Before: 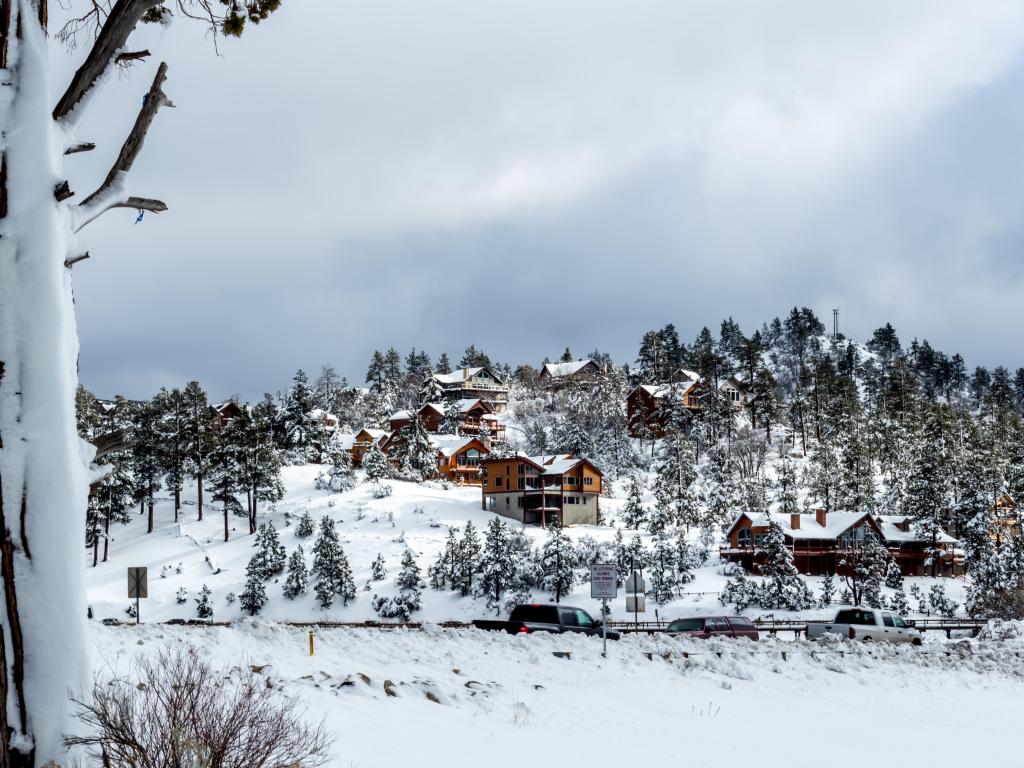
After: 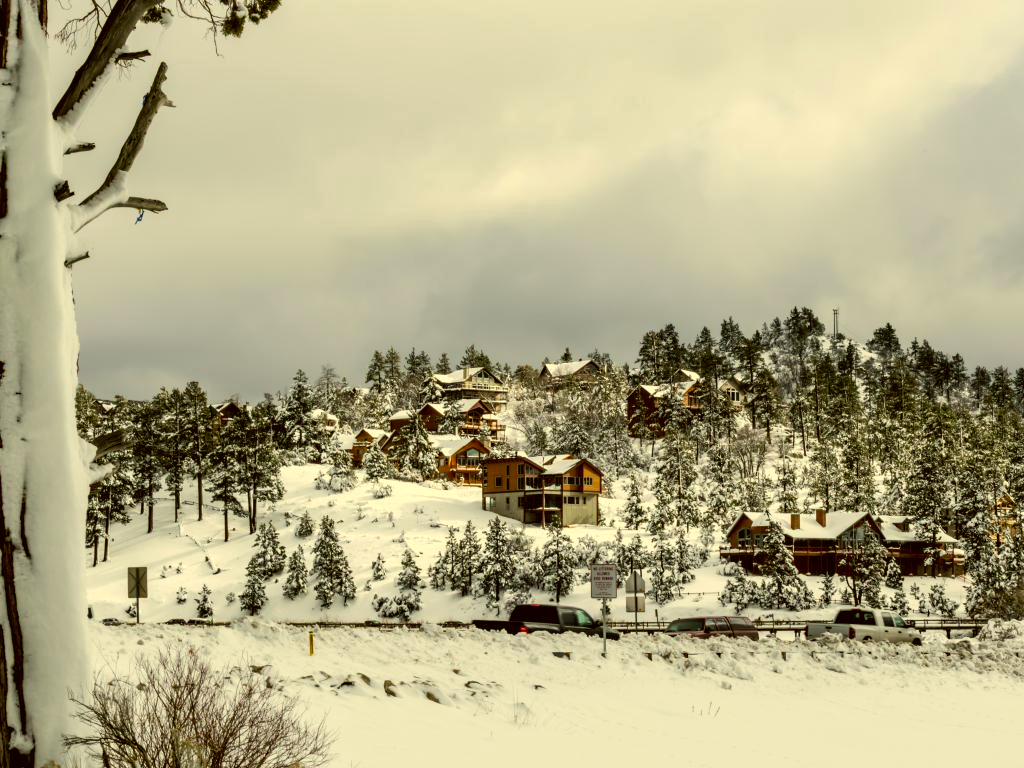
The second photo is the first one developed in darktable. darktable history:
color correction: highlights a* 0.162, highlights b* 29.53, shadows a* -0.162, shadows b* 21.09
color balance: on, module defaults
